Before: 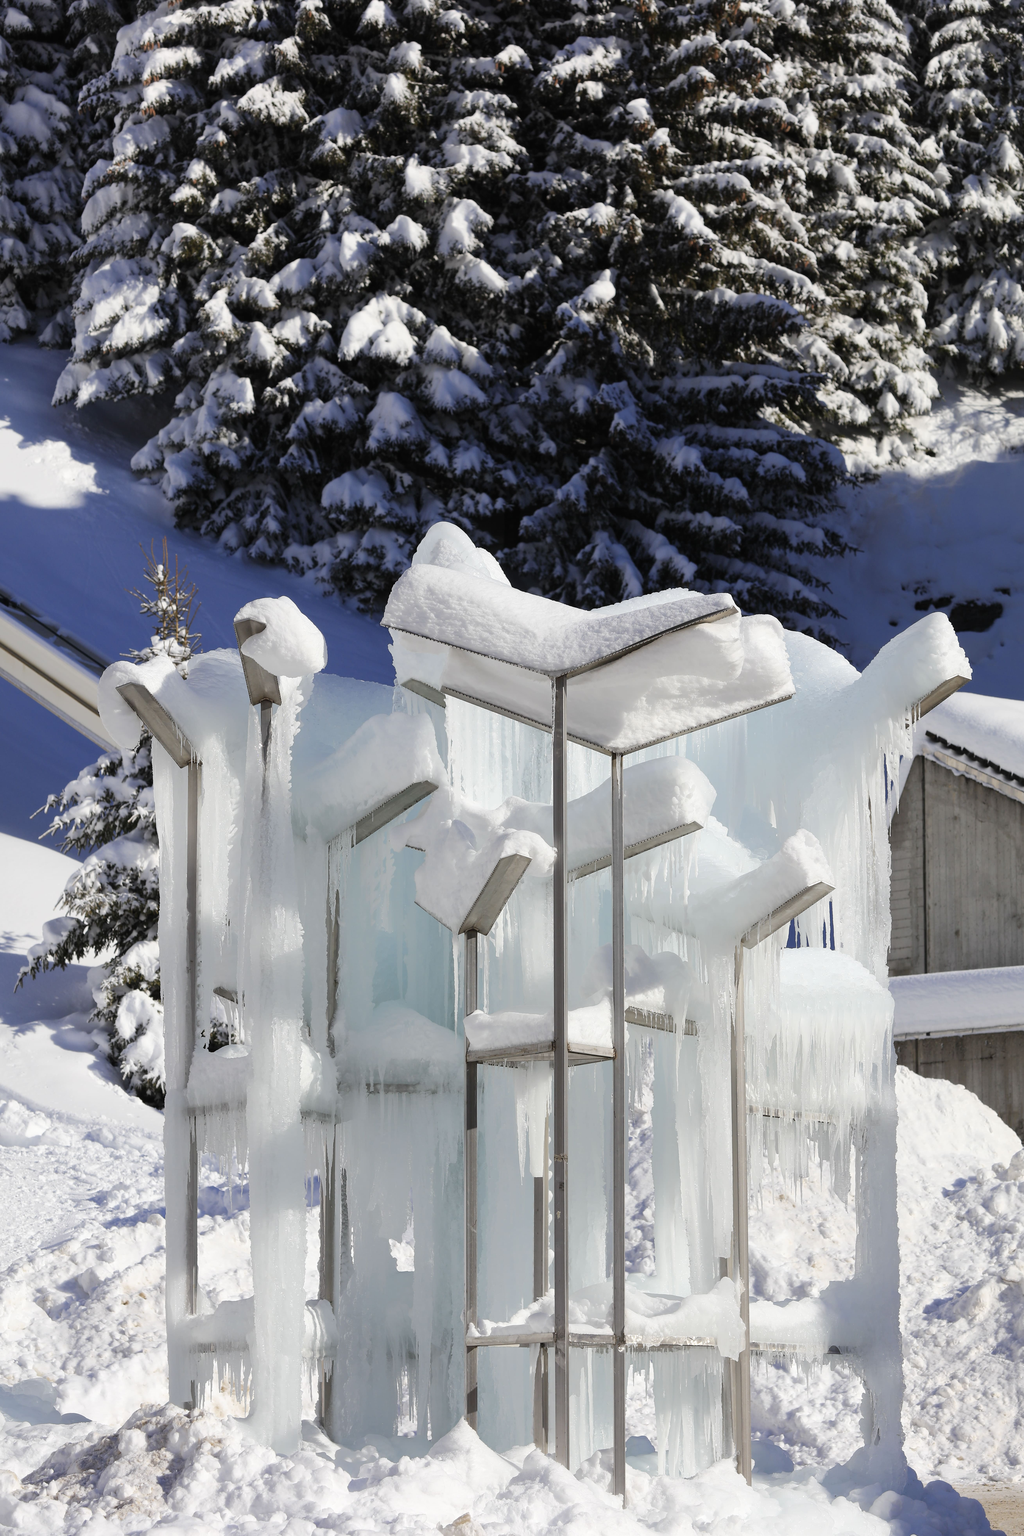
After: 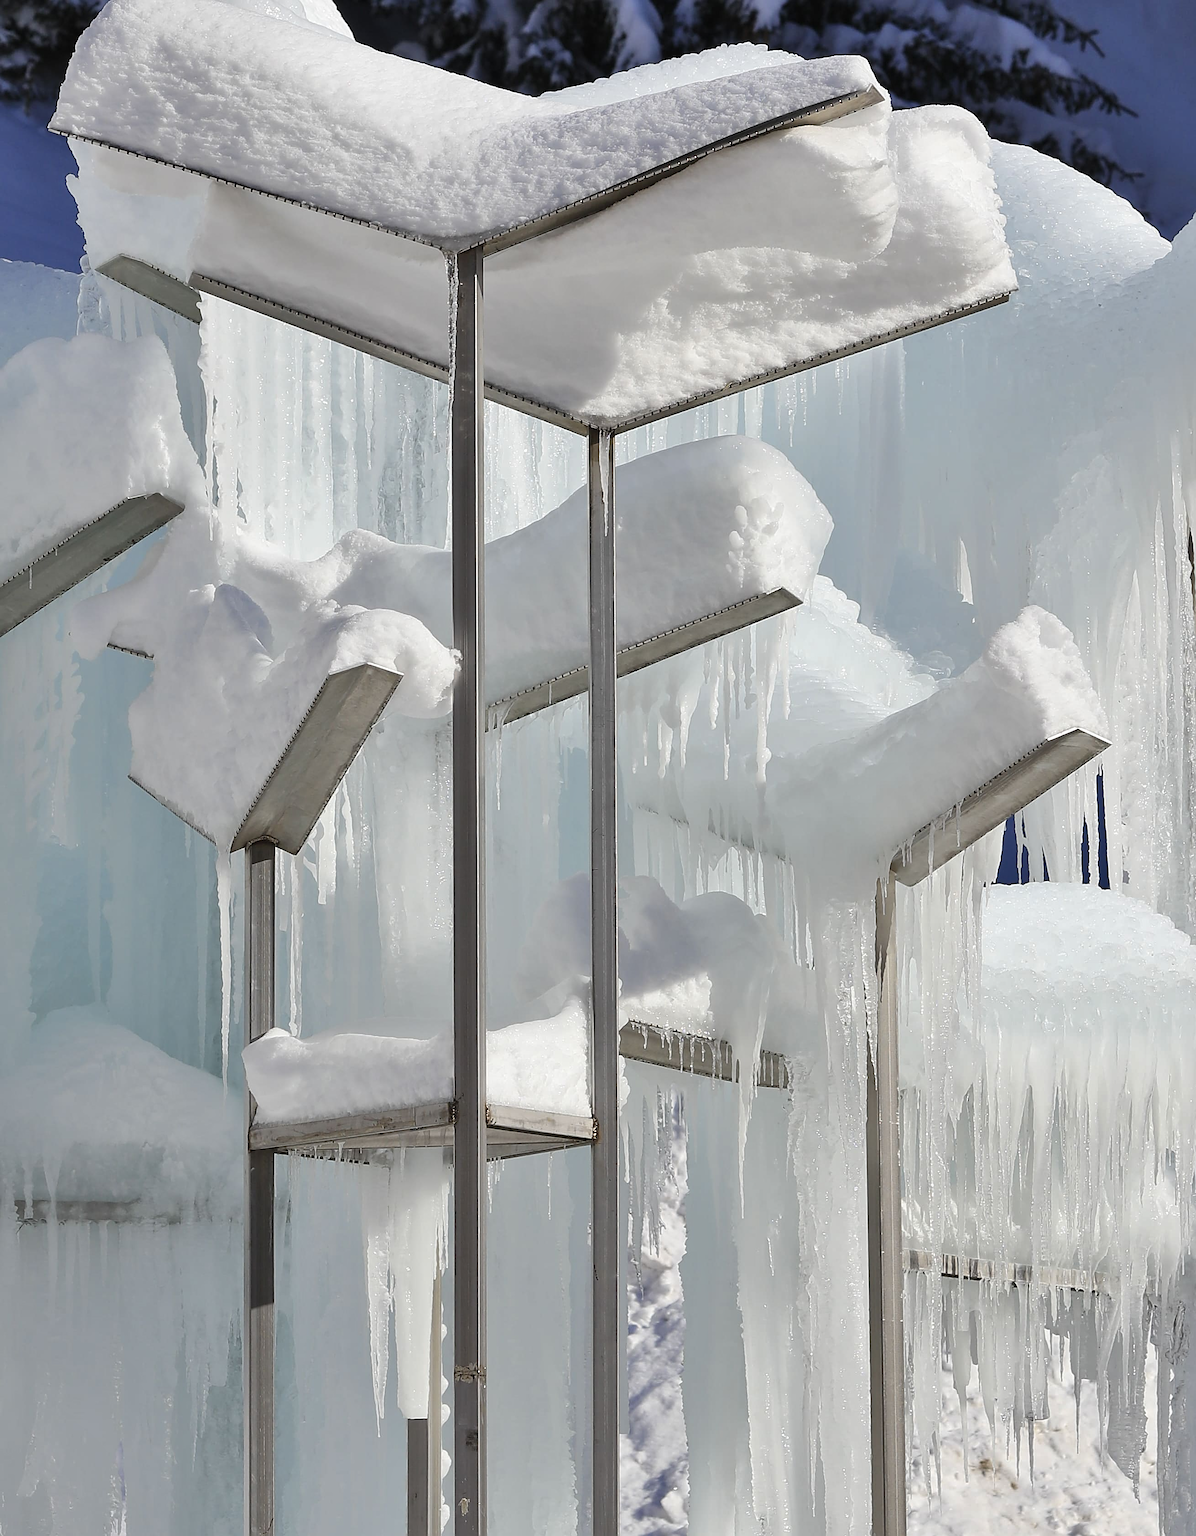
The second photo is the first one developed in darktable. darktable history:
shadows and highlights: soften with gaussian
crop: left 35.131%, top 37.073%, right 14.788%, bottom 20.078%
sharpen: on, module defaults
